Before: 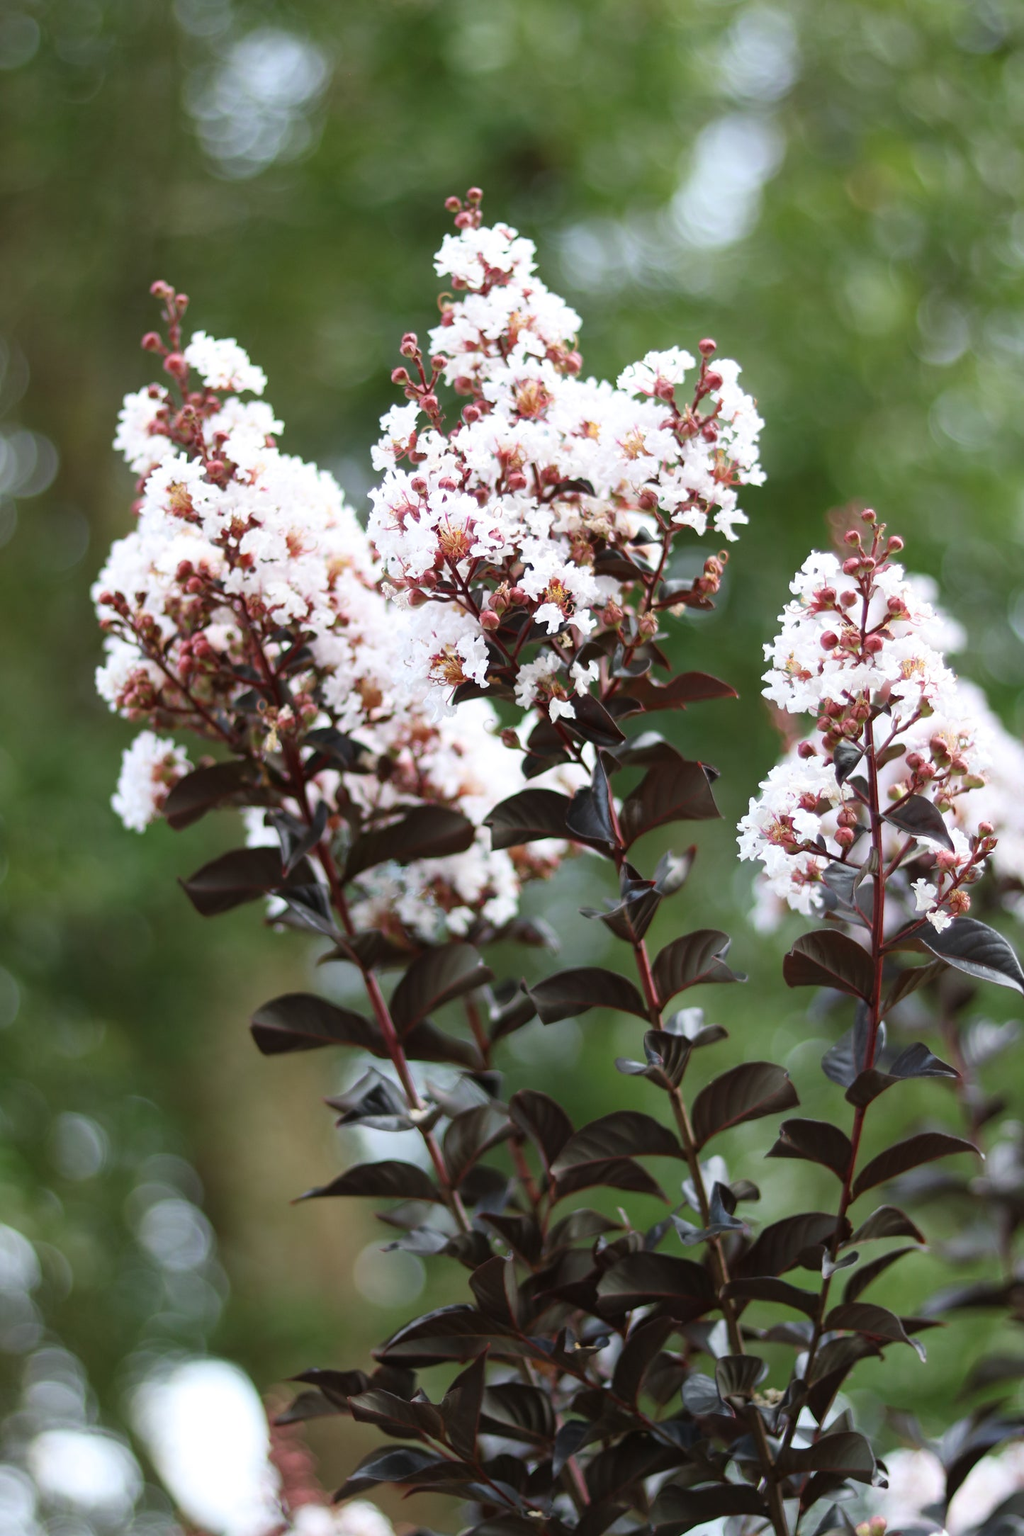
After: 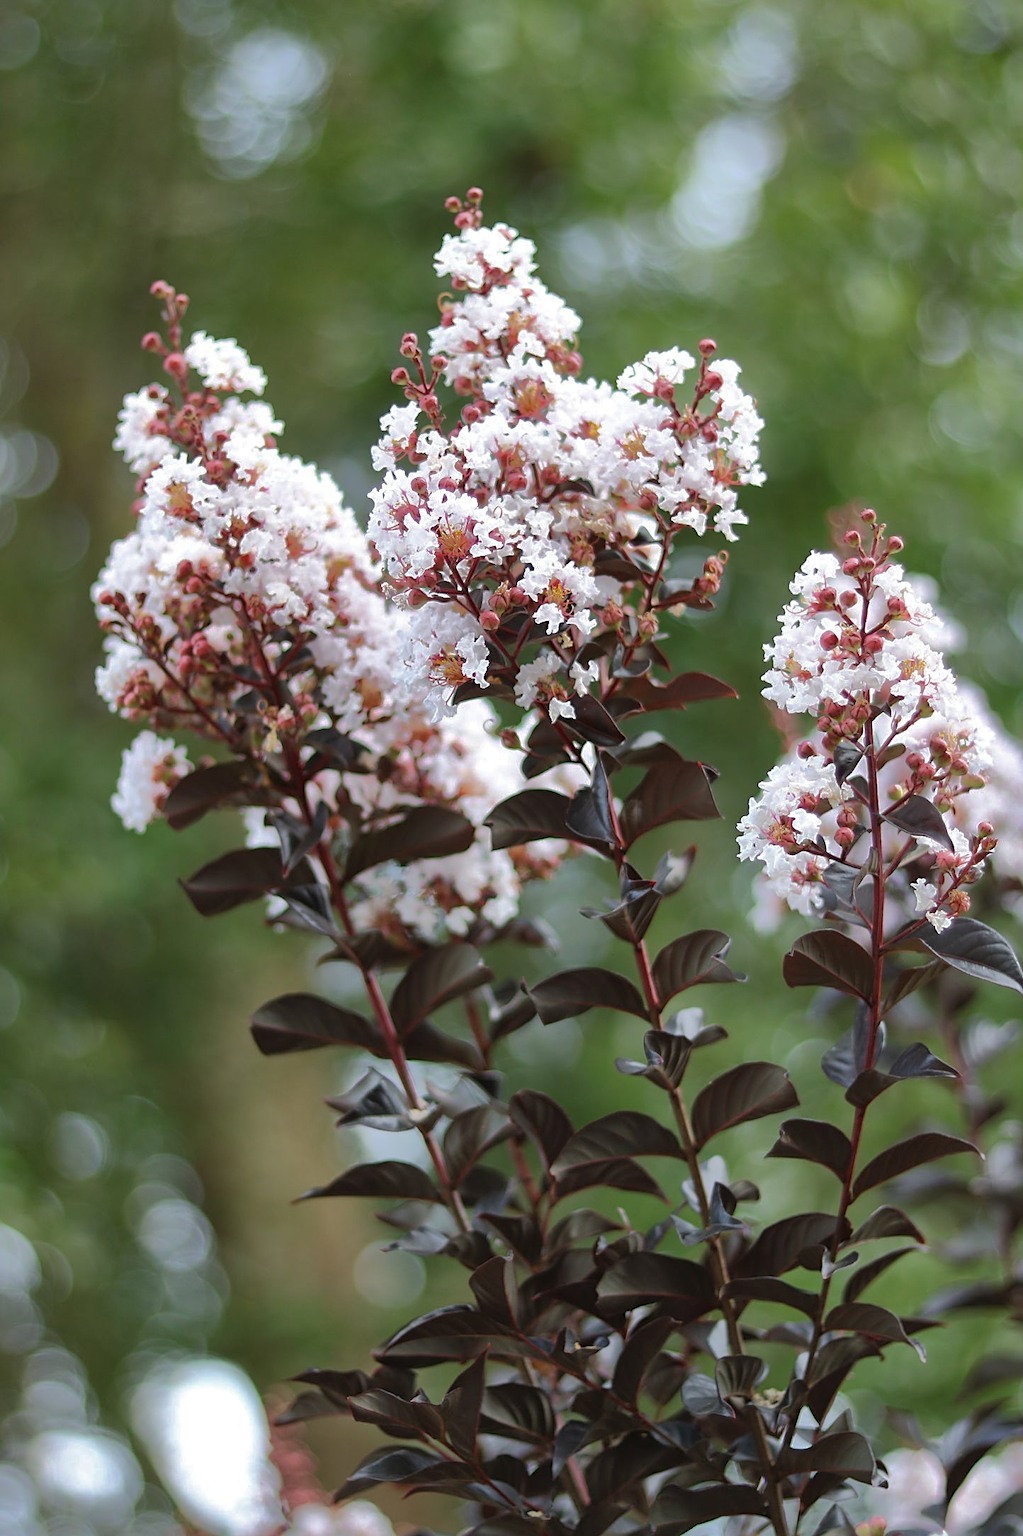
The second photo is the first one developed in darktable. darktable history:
shadows and highlights: shadows 39.04, highlights -74.28
sharpen: on, module defaults
